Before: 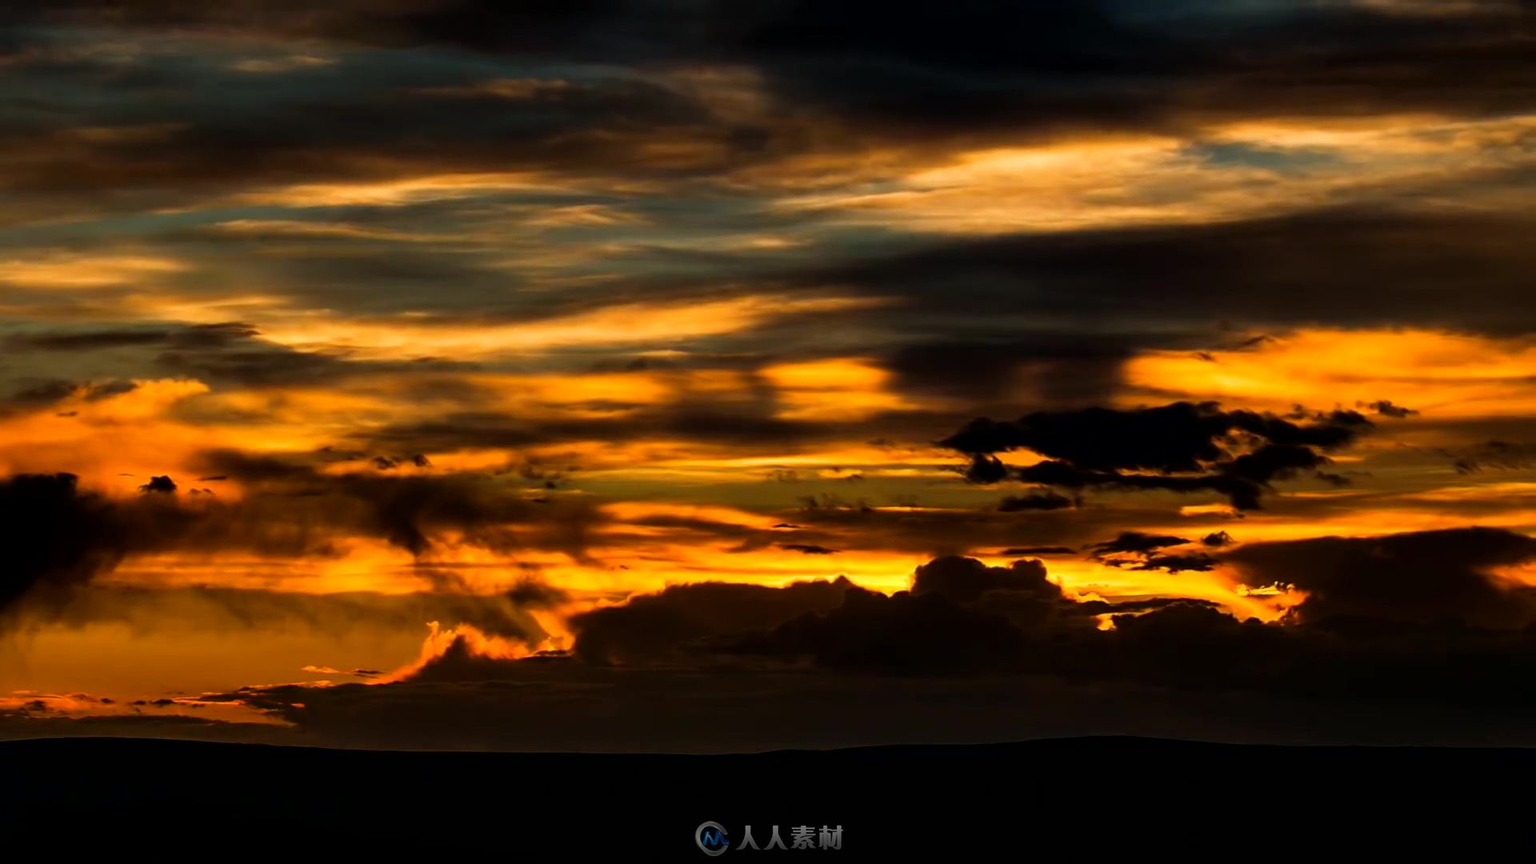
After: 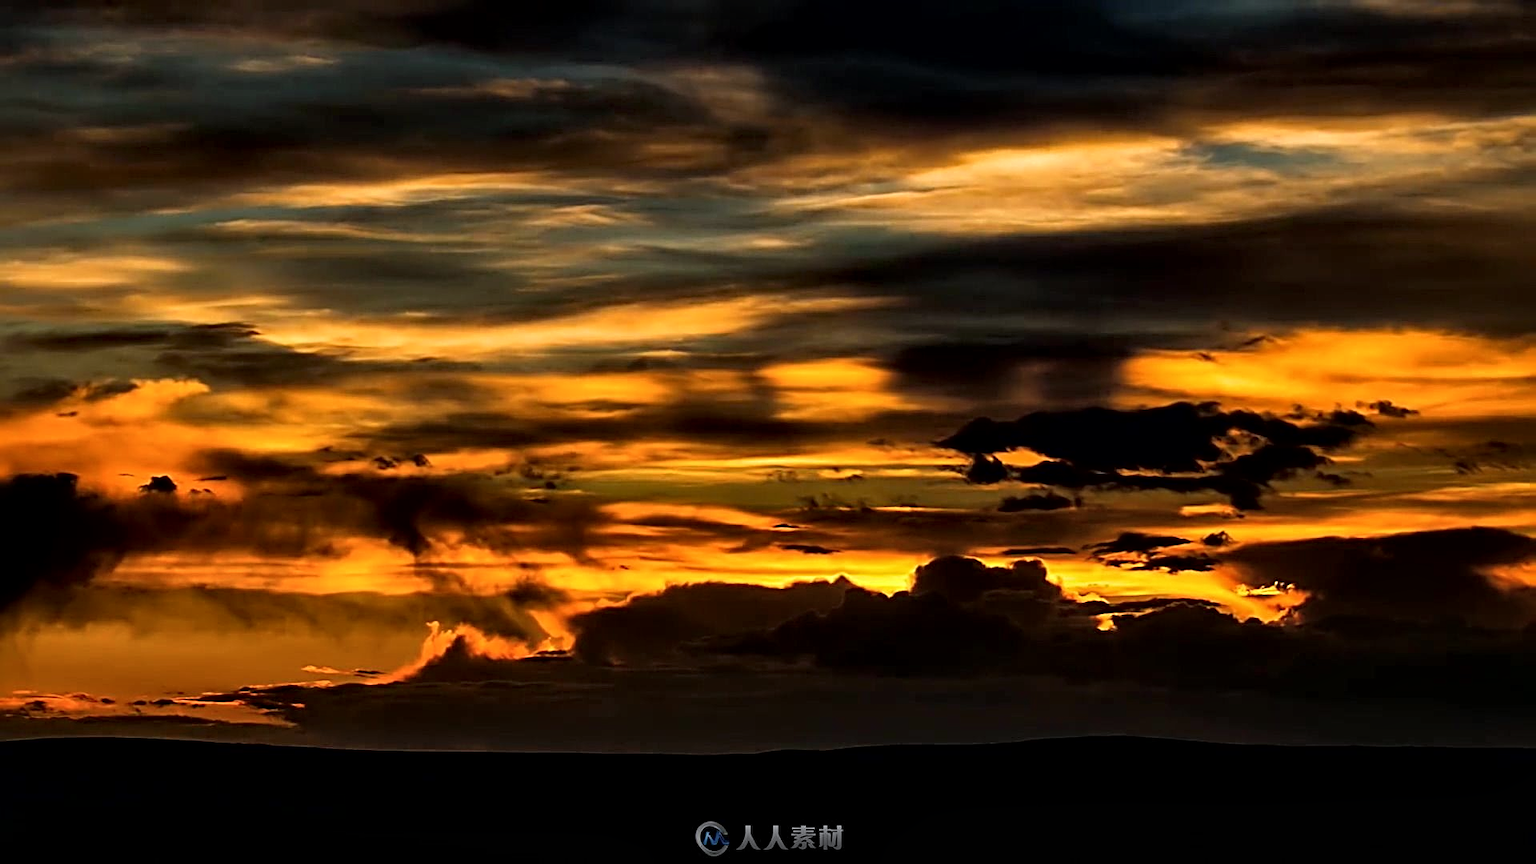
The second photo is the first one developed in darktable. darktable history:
local contrast: mode bilateral grid, contrast 20, coarseness 50, detail 150%, midtone range 0.2
white balance: red 0.983, blue 1.036
sharpen: radius 3.025, amount 0.757
